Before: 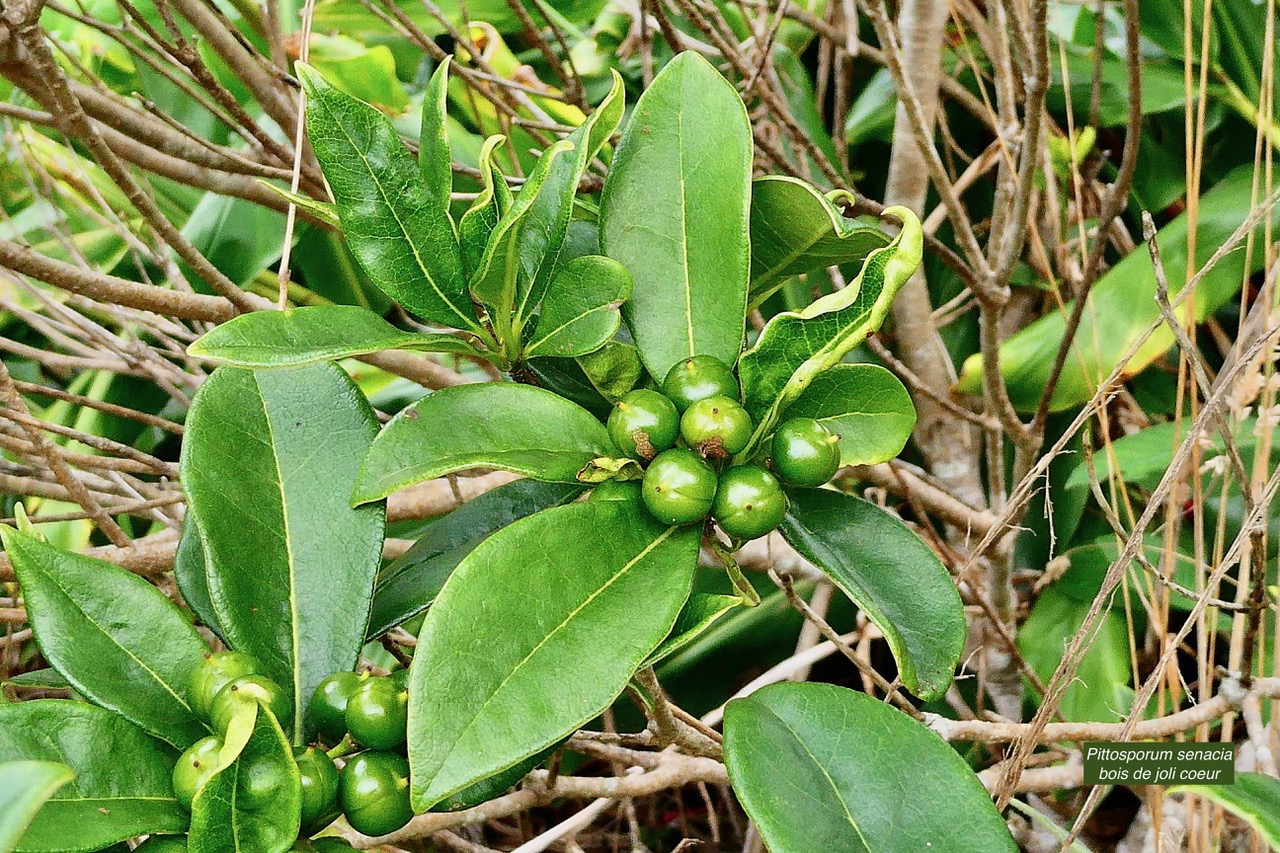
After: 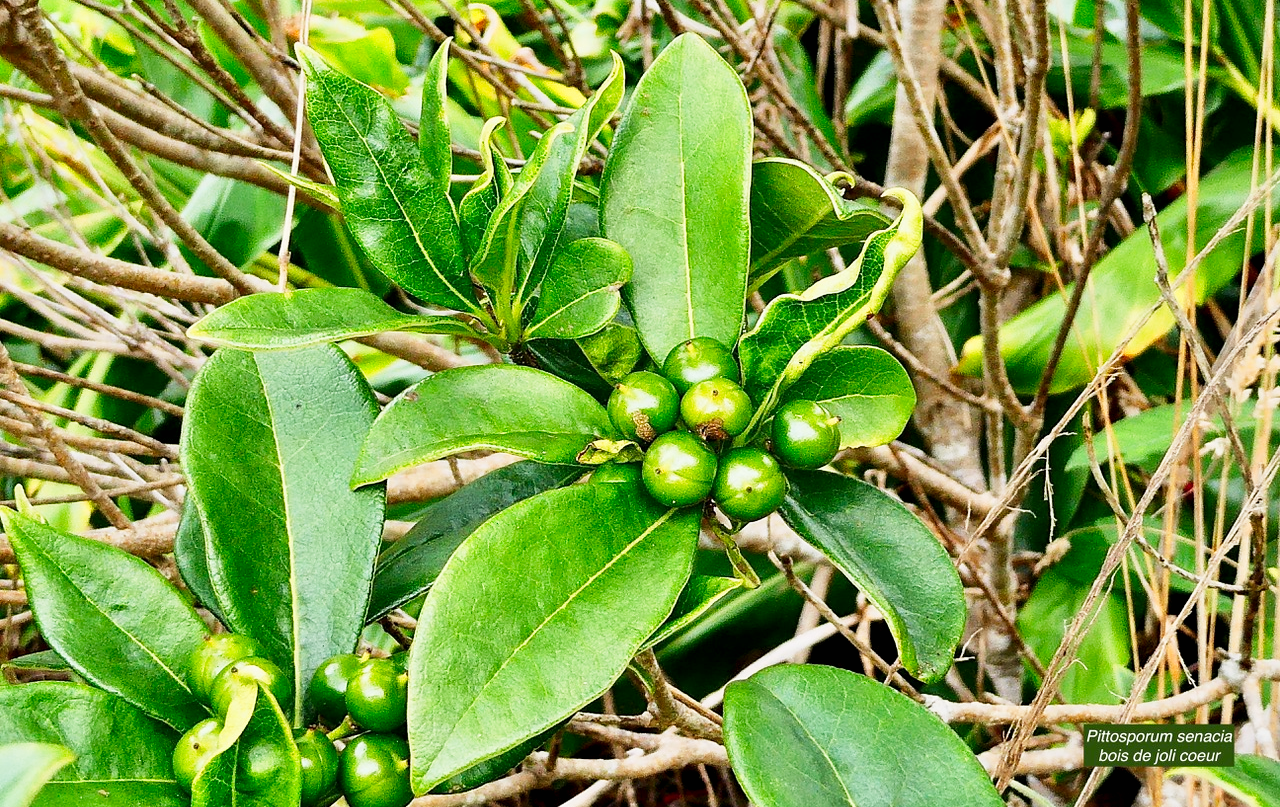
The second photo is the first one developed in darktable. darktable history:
tone curve: curves: ch0 [(0, 0.003) (0.117, 0.101) (0.257, 0.246) (0.408, 0.432) (0.632, 0.716) (0.795, 0.884) (1, 1)]; ch1 [(0, 0) (0.227, 0.197) (0.405, 0.421) (0.501, 0.501) (0.522, 0.526) (0.546, 0.564) (0.589, 0.602) (0.696, 0.761) (0.976, 0.992)]; ch2 [(0, 0) (0.208, 0.176) (0.377, 0.38) (0.5, 0.5) (0.537, 0.534) (0.571, 0.577) (0.627, 0.64) (0.698, 0.76) (1, 1)], preserve colors none
crop and rotate: top 2.316%, bottom 3.025%
